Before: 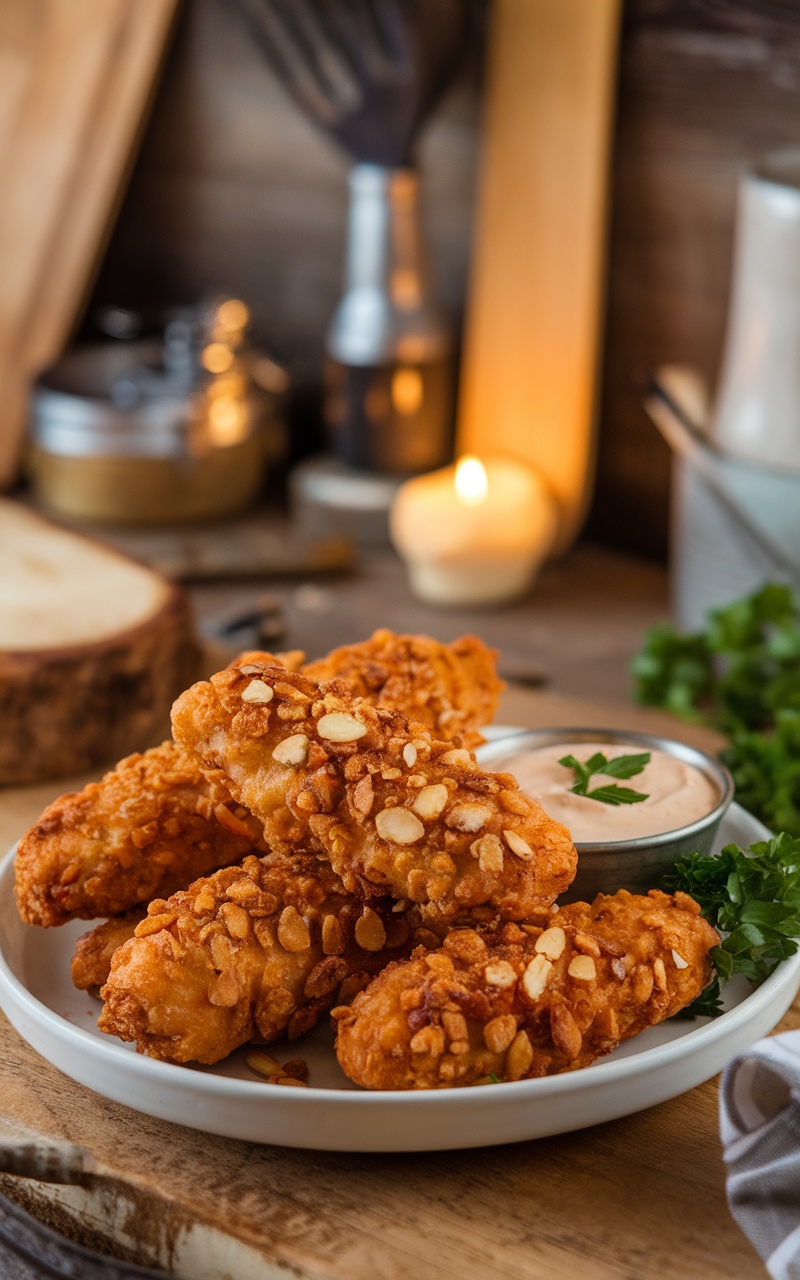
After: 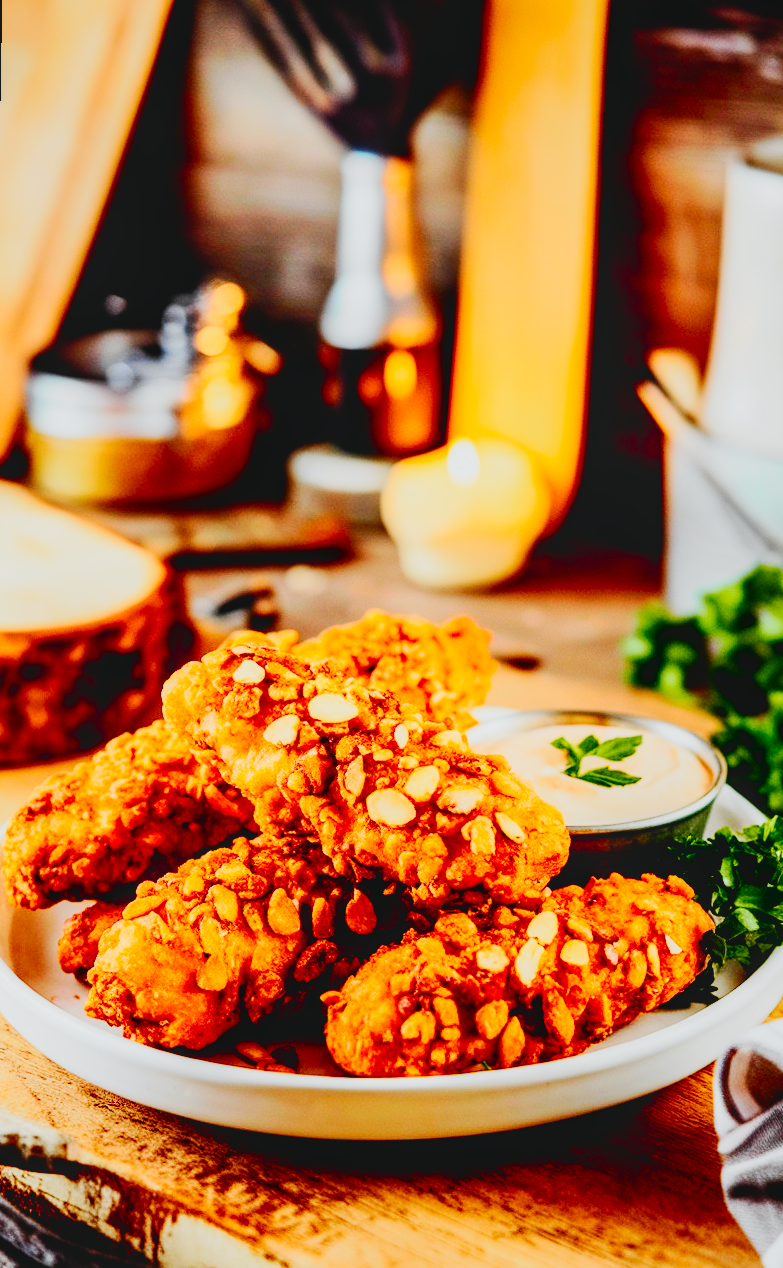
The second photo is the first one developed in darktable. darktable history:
rotate and perspective: rotation 0.226°, lens shift (vertical) -0.042, crop left 0.023, crop right 0.982, crop top 0.006, crop bottom 0.994
local contrast: detail 110%
base curve: curves: ch0 [(0, 0) (0.036, 0.01) (0.123, 0.254) (0.258, 0.504) (0.507, 0.748) (1, 1)], preserve colors none
tone curve: curves: ch0 [(0, 0.015) (0.037, 0.022) (0.131, 0.116) (0.316, 0.345) (0.49, 0.615) (0.677, 0.82) (0.813, 0.891) (1, 0.955)]; ch1 [(0, 0) (0.366, 0.367) (0.475, 0.462) (0.494, 0.496) (0.504, 0.497) (0.554, 0.571) (0.618, 0.668) (1, 1)]; ch2 [(0, 0) (0.333, 0.346) (0.375, 0.375) (0.435, 0.424) (0.476, 0.492) (0.502, 0.499) (0.525, 0.522) (0.558, 0.575) (0.614, 0.656) (1, 1)], color space Lab, independent channels, preserve colors none
